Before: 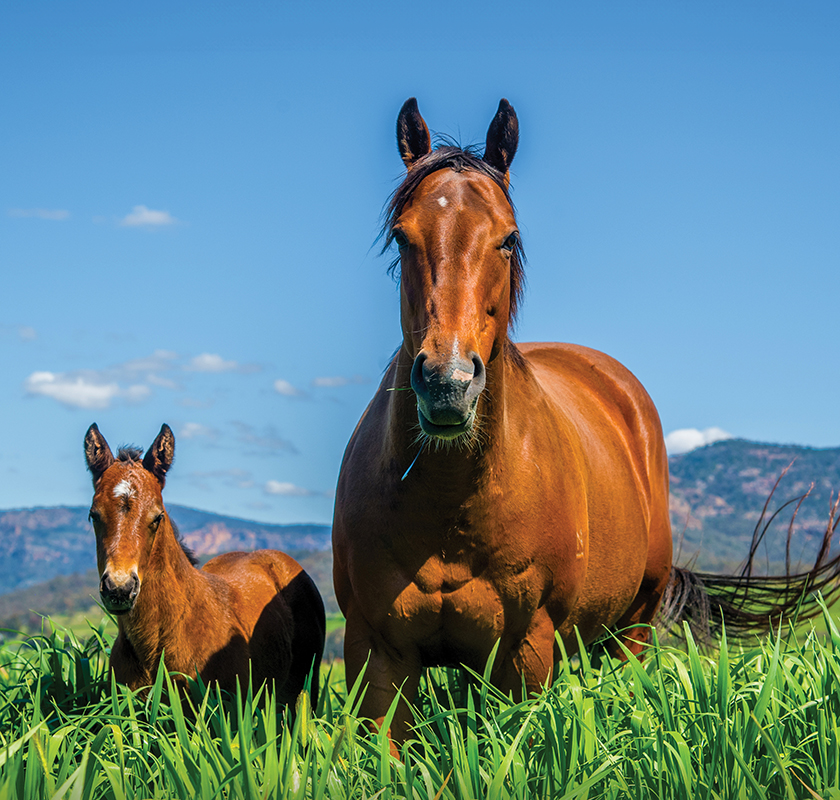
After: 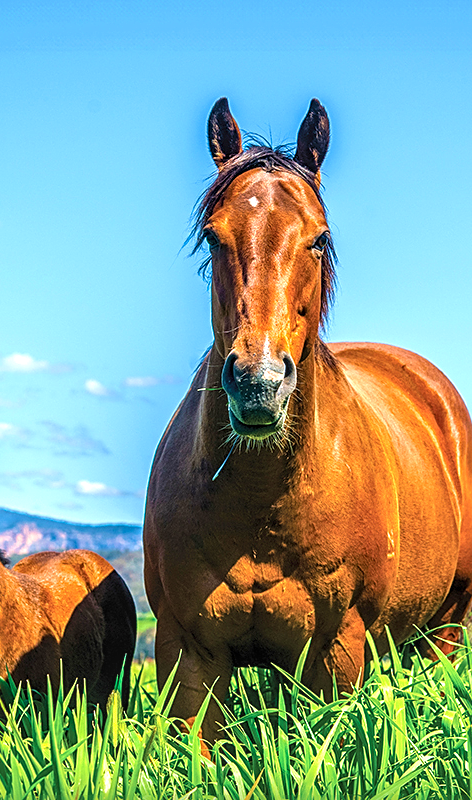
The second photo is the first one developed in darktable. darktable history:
crop and rotate: left 22.516%, right 21.234%
sharpen: on, module defaults
velvia: on, module defaults
levels: mode automatic, black 0.023%, white 99.97%, levels [0.062, 0.494, 0.925]
contrast brightness saturation: contrast 0.04, saturation 0.07
local contrast: on, module defaults
exposure: black level correction 0, exposure 0.877 EV, compensate exposure bias true, compensate highlight preservation false
